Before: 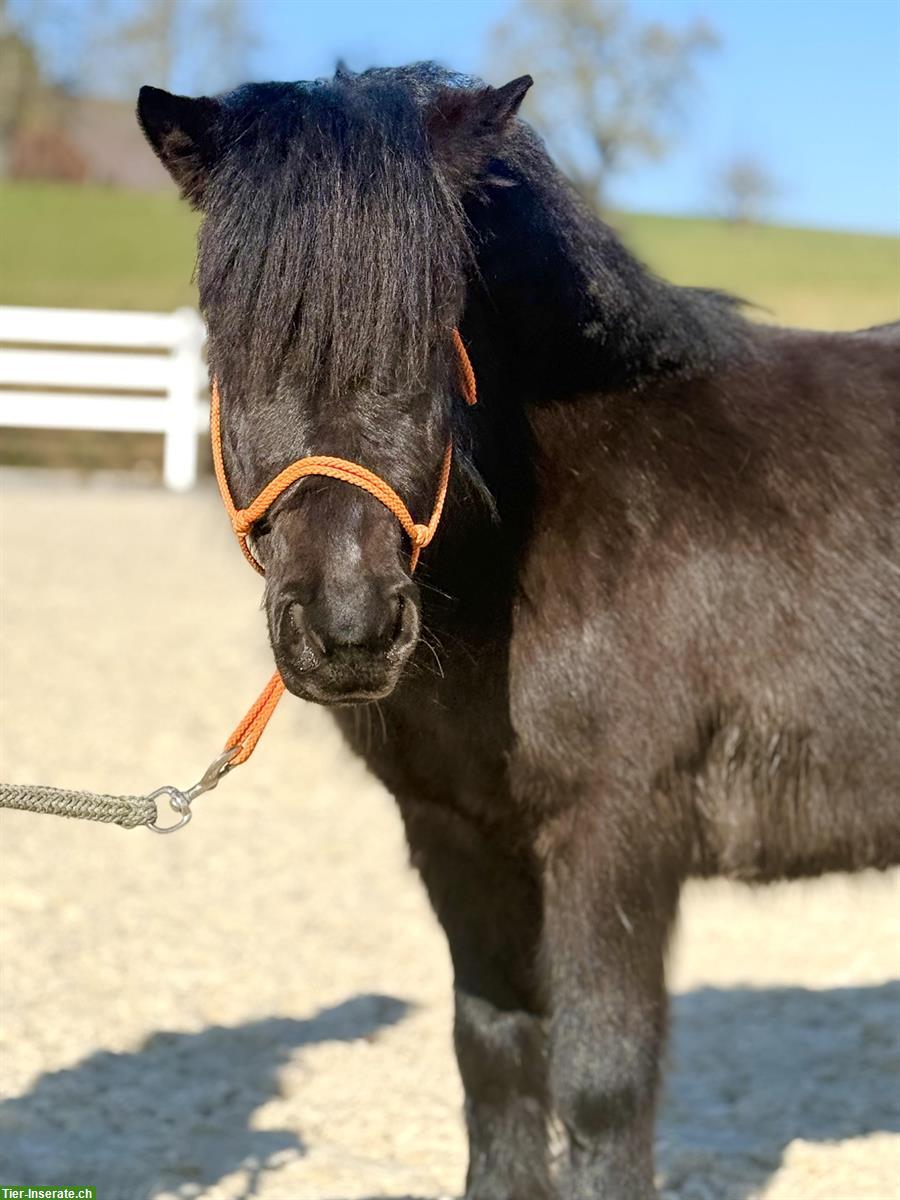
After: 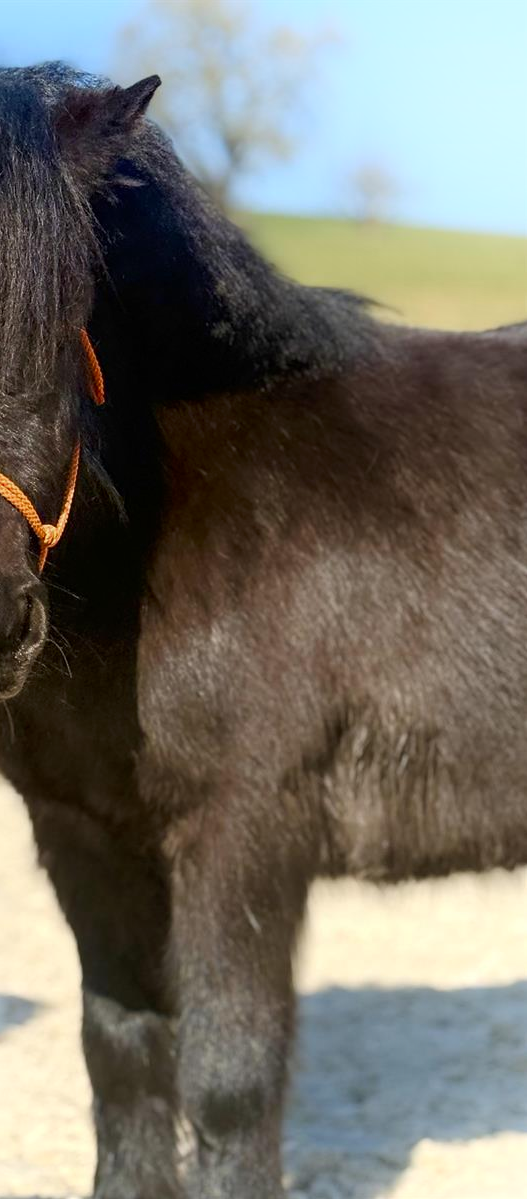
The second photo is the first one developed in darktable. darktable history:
shadows and highlights: shadows -54.3, highlights 86.09, soften with gaussian
crop: left 41.402%
